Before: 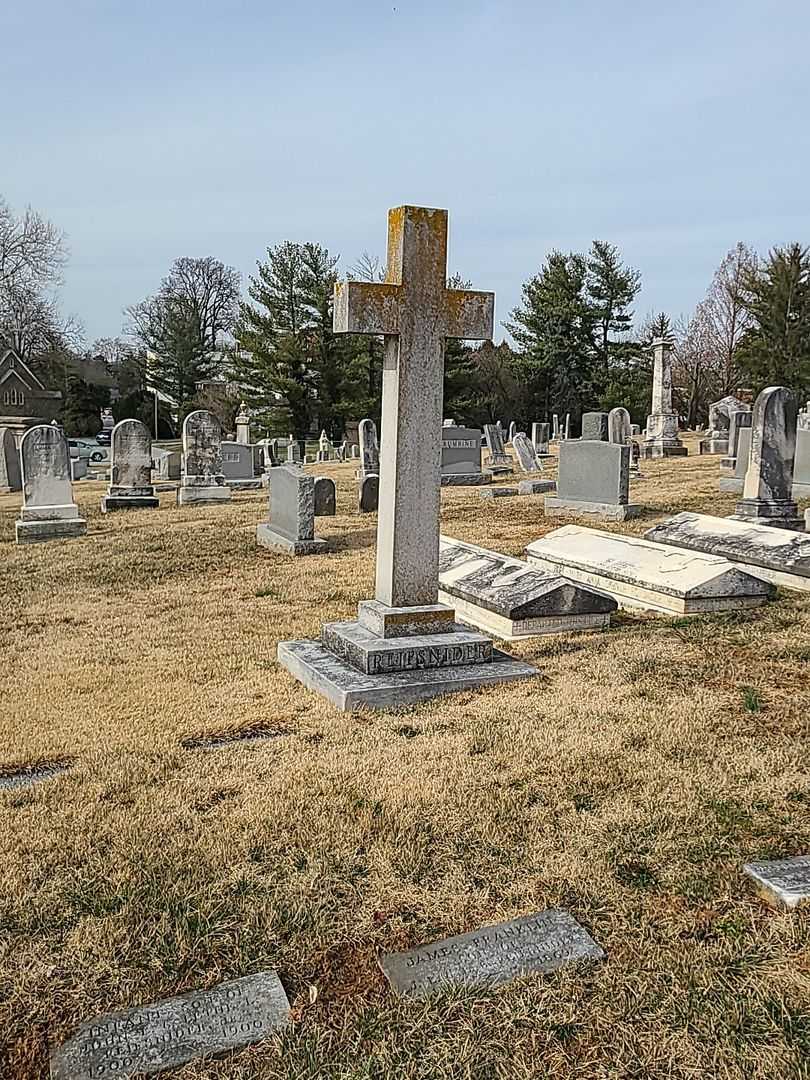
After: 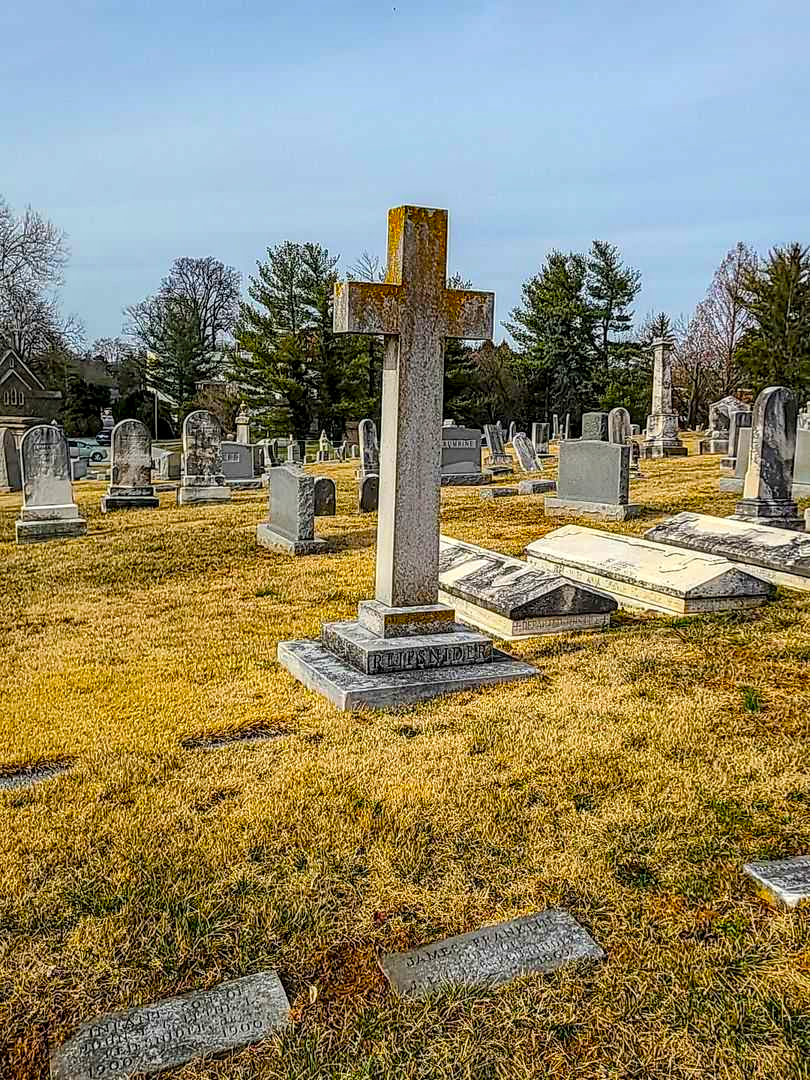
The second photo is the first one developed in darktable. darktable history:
levels: levels [0.031, 0.5, 0.969]
color balance: input saturation 134.34%, contrast -10.04%, contrast fulcrum 19.67%, output saturation 133.51%
local contrast: highlights 20%, detail 150%
